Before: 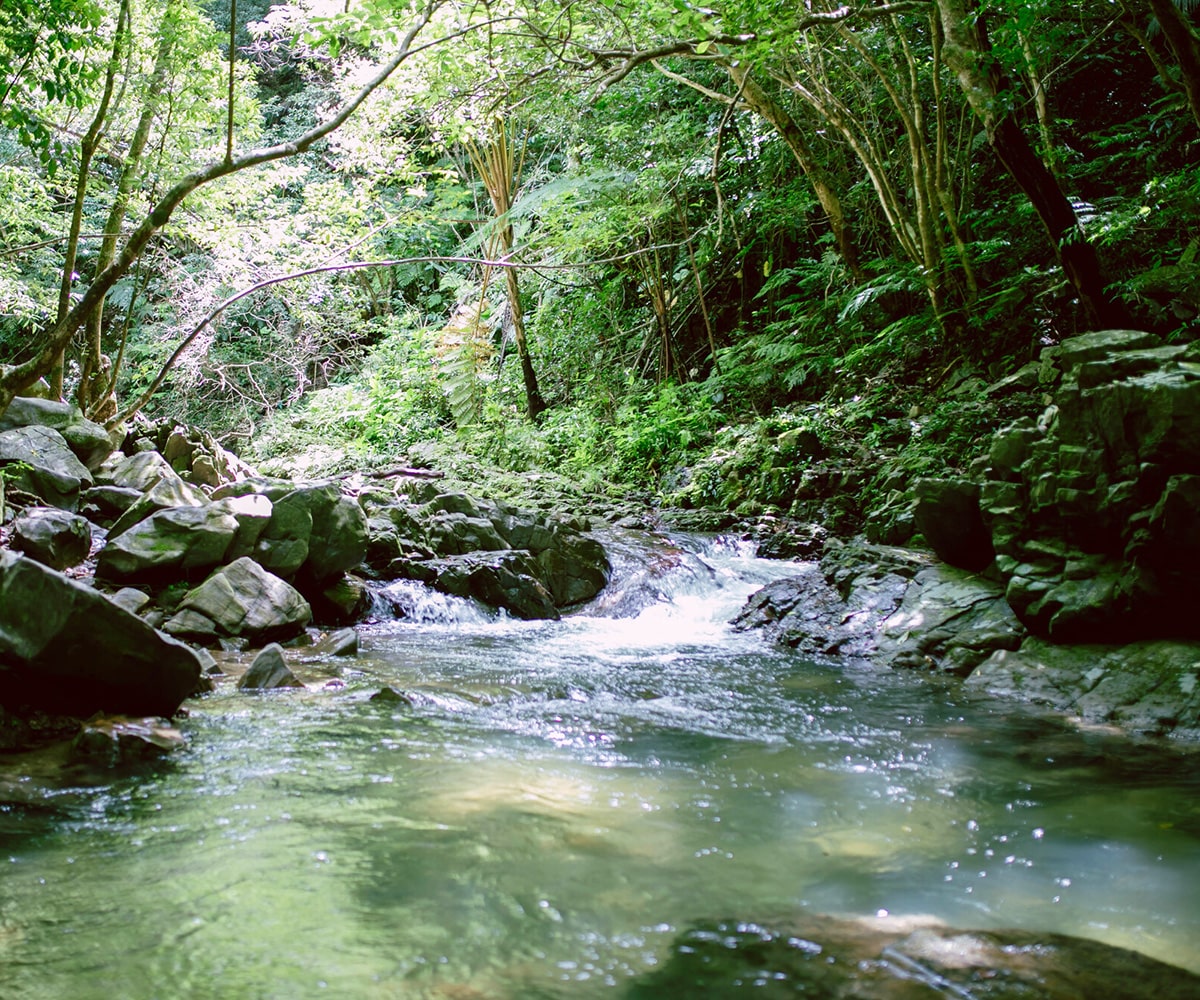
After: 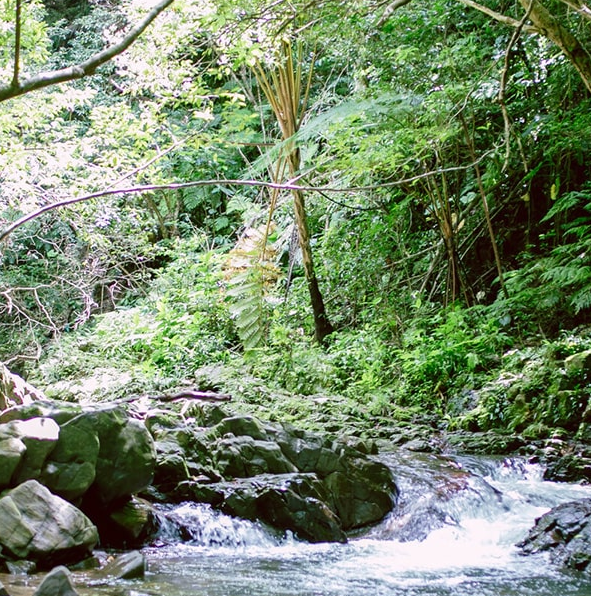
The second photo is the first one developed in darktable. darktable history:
crop: left 17.822%, top 7.781%, right 32.874%, bottom 32.524%
